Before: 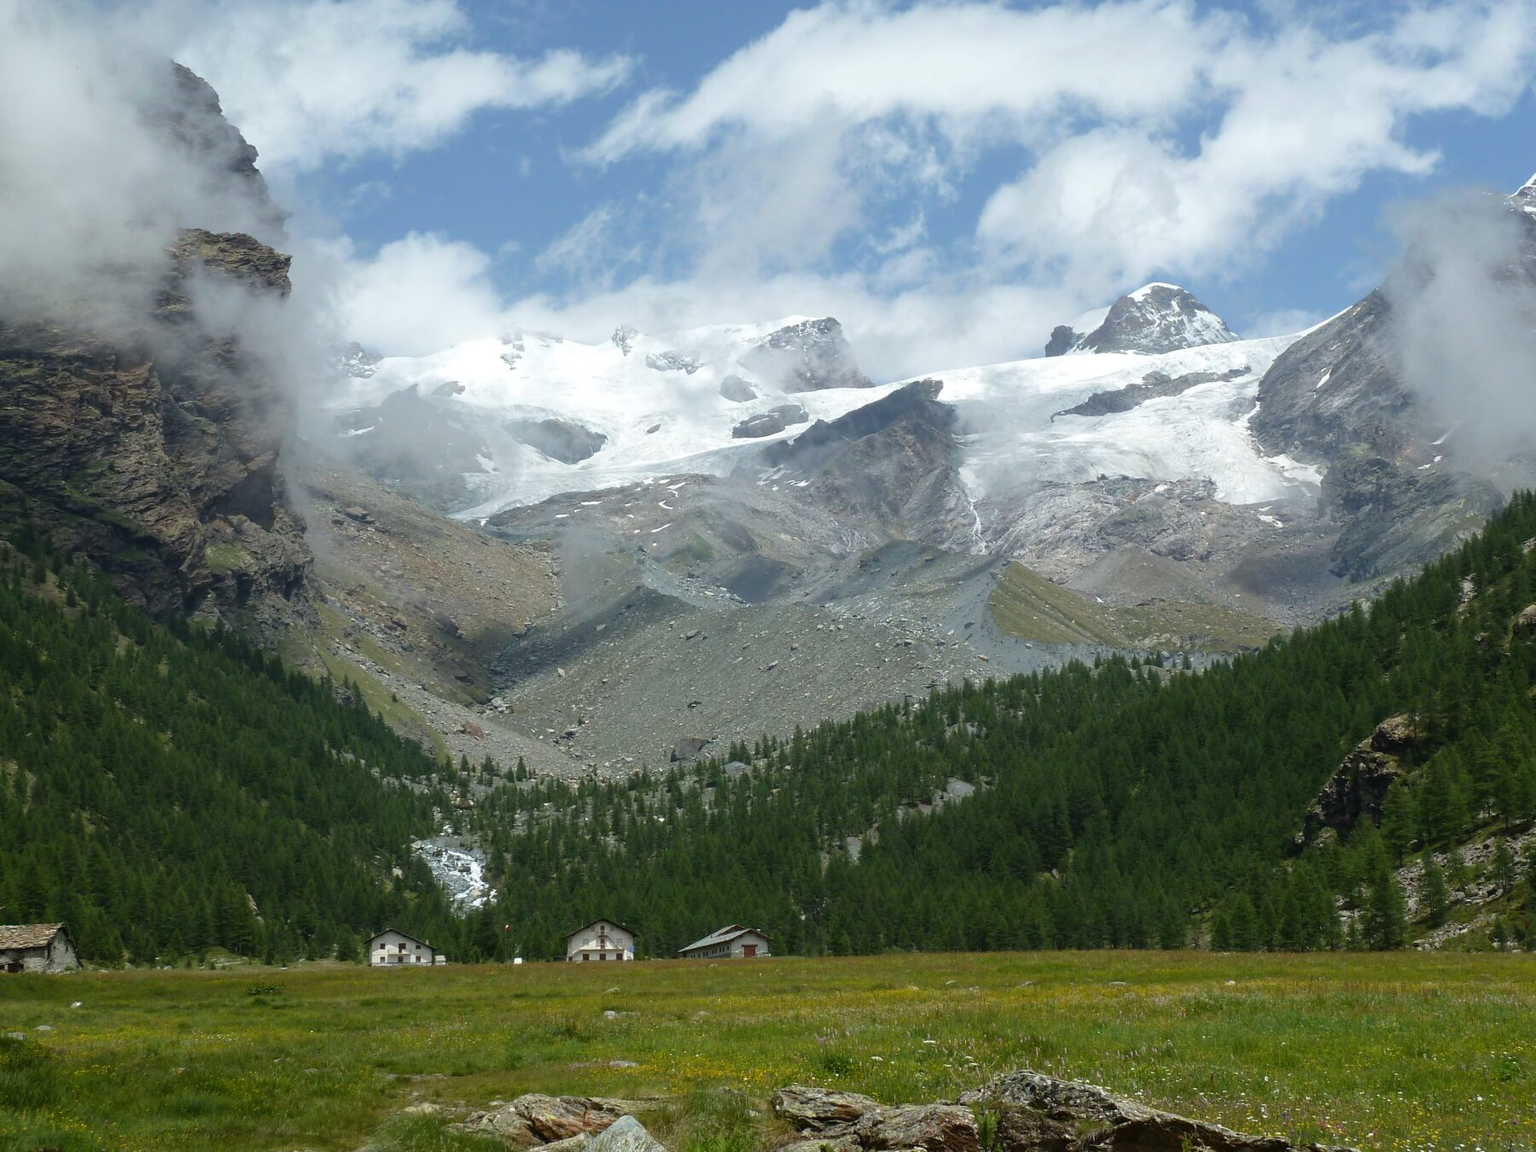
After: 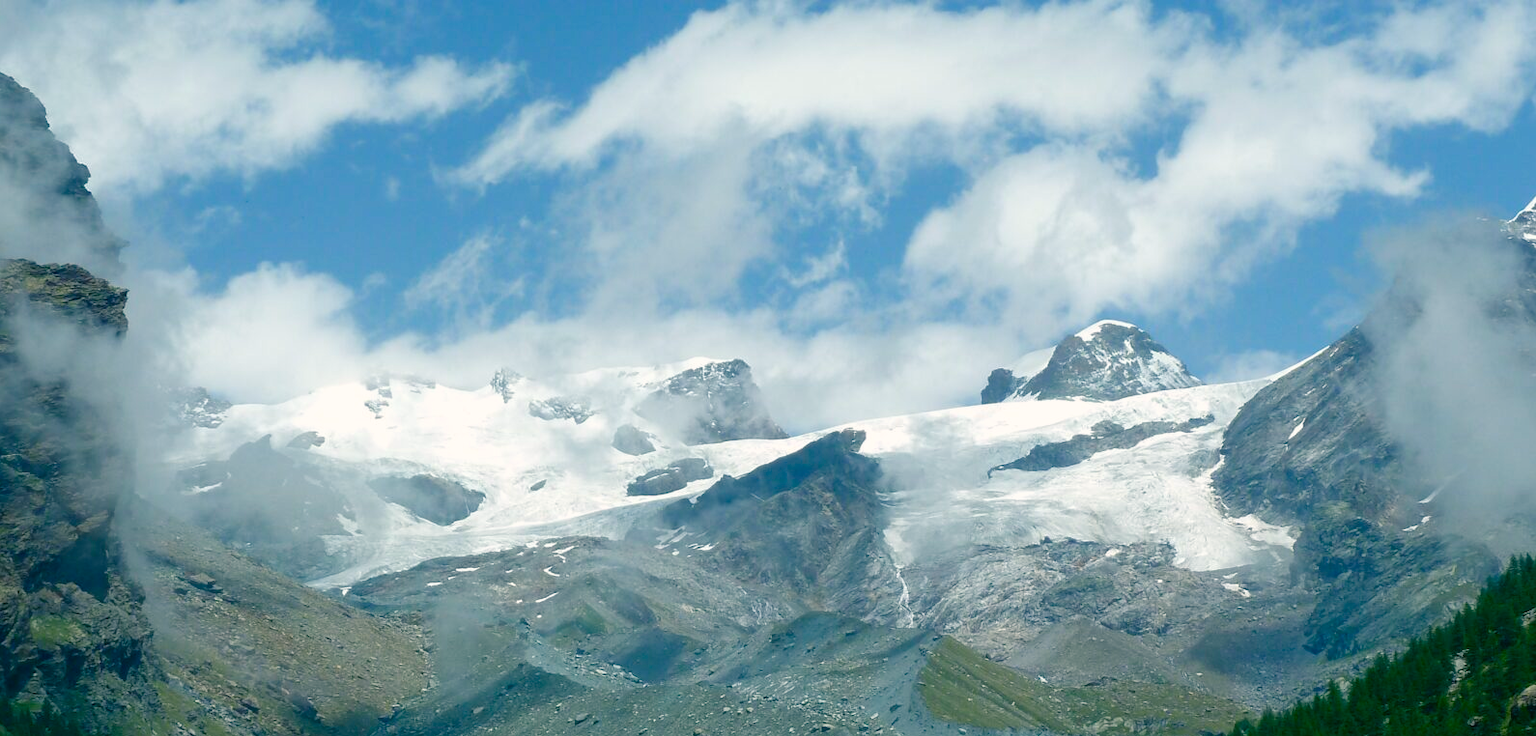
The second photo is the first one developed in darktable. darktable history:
crop and rotate: left 11.614%, bottom 43.489%
color balance rgb: power › luminance -7.734%, power › chroma 2.292%, power › hue 223.85°, highlights gain › chroma 3.049%, highlights gain › hue 78.6°, perceptual saturation grading › global saturation 45.01%, perceptual saturation grading › highlights -50.547%, perceptual saturation grading › shadows 31.114%, global vibrance 20%
